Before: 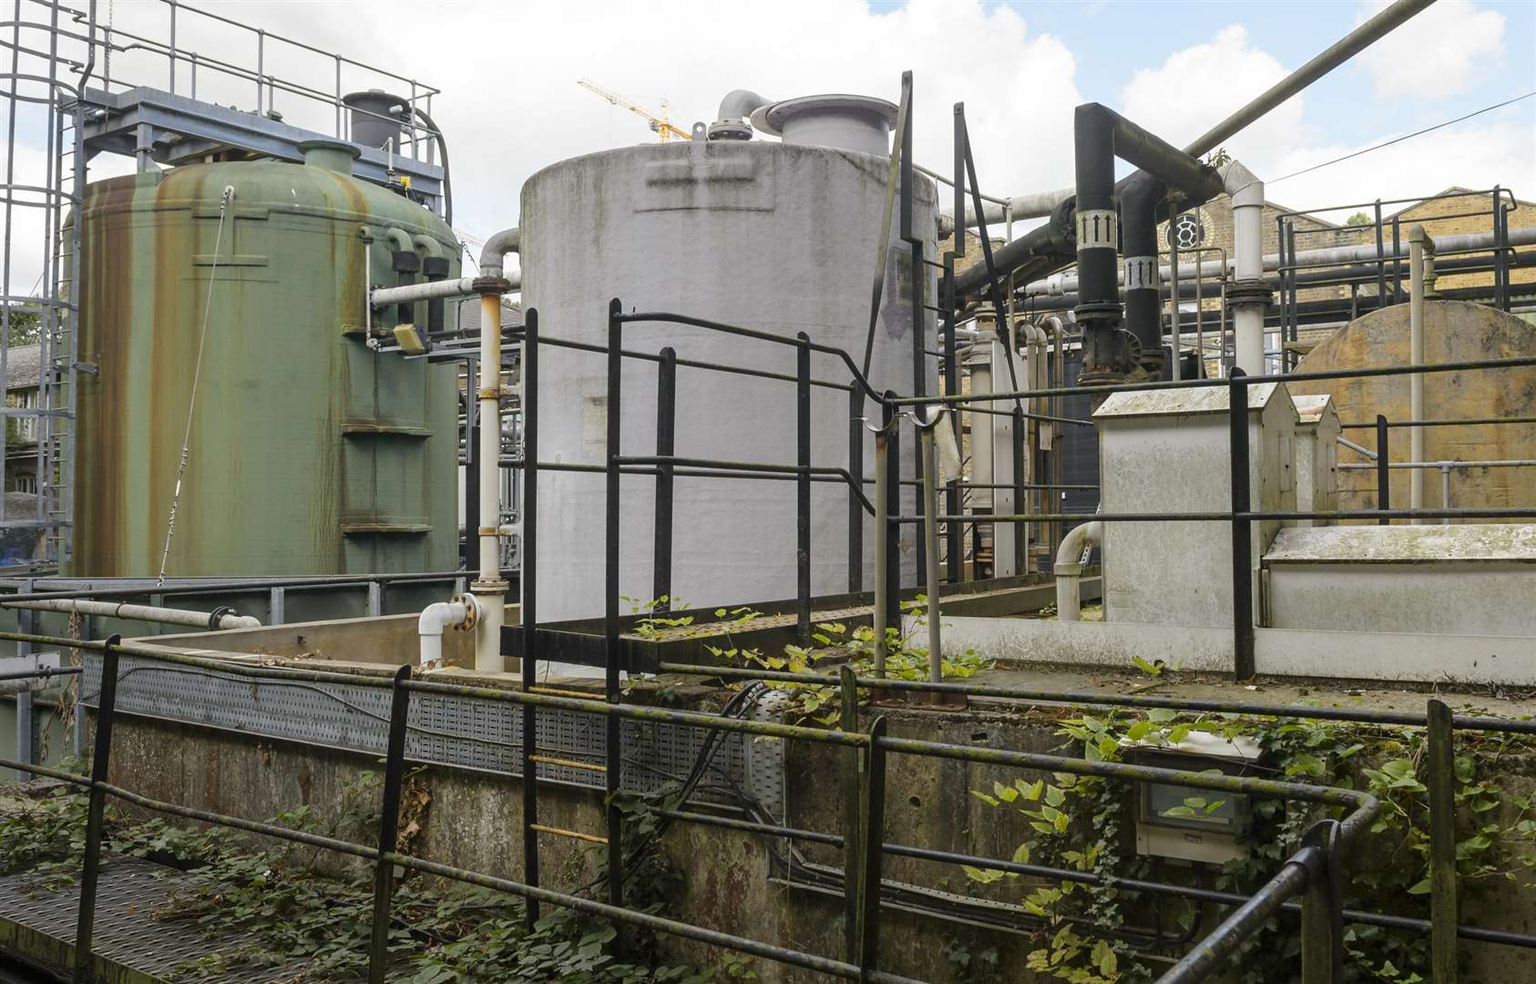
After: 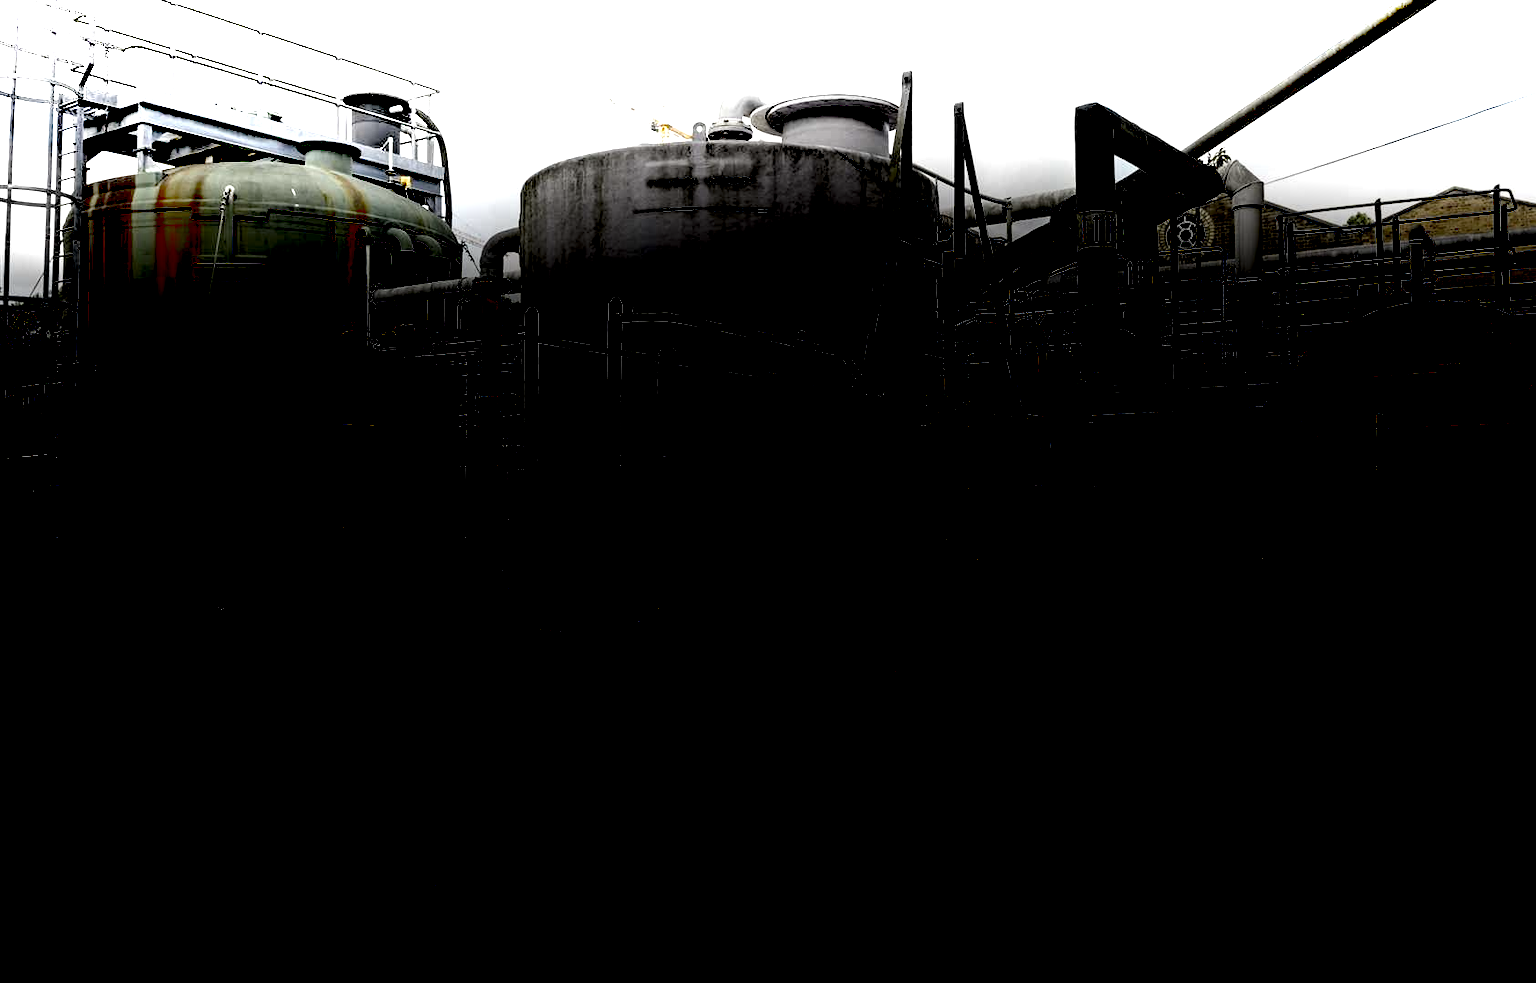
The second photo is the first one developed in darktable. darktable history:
local contrast: on, module defaults
exposure: black level correction 0.1, exposure 3 EV, compensate highlight preservation false
color correction: saturation 0.2
